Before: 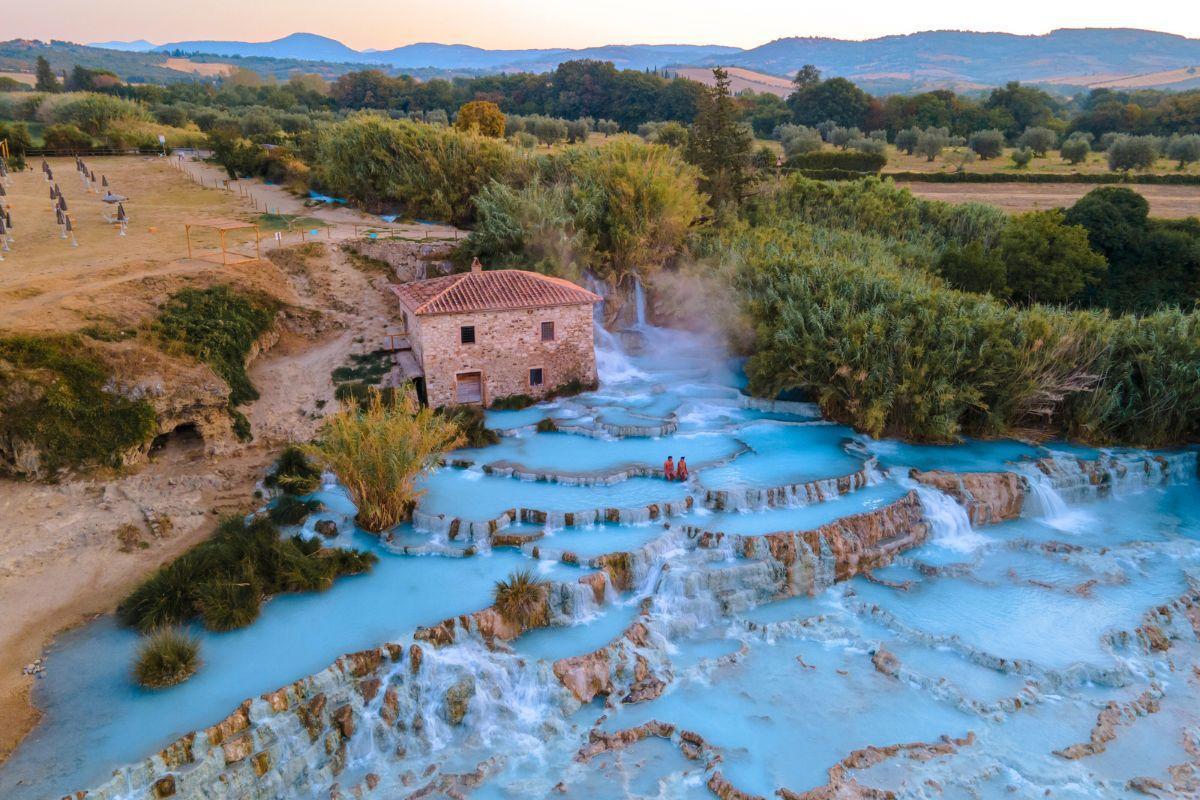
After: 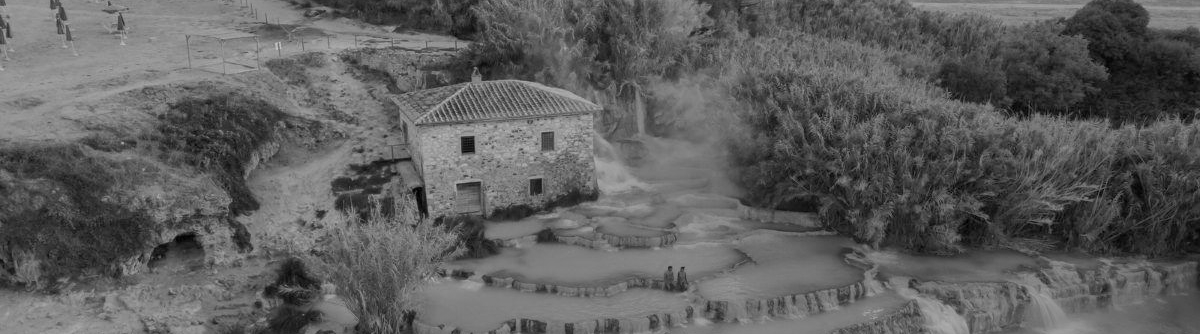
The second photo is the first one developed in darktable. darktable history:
crop and rotate: top 23.84%, bottom 34.294%
exposure: compensate highlight preservation false
monochrome: a 26.22, b 42.67, size 0.8
shadows and highlights: on, module defaults
